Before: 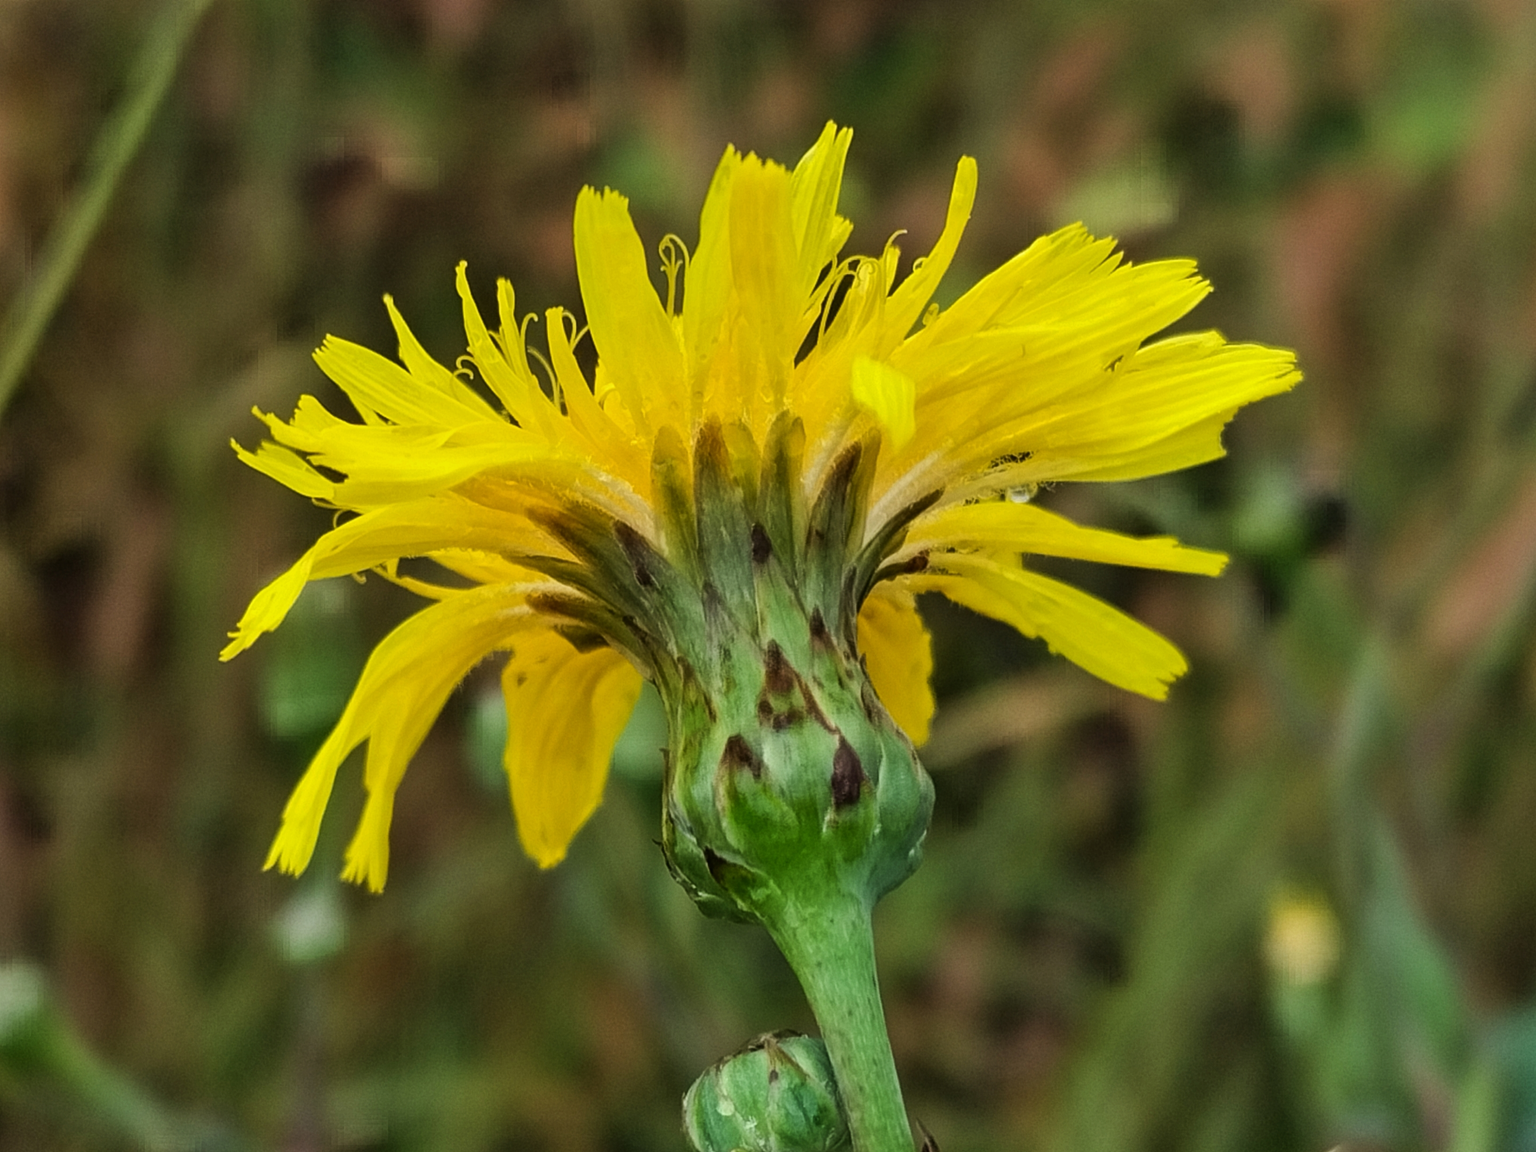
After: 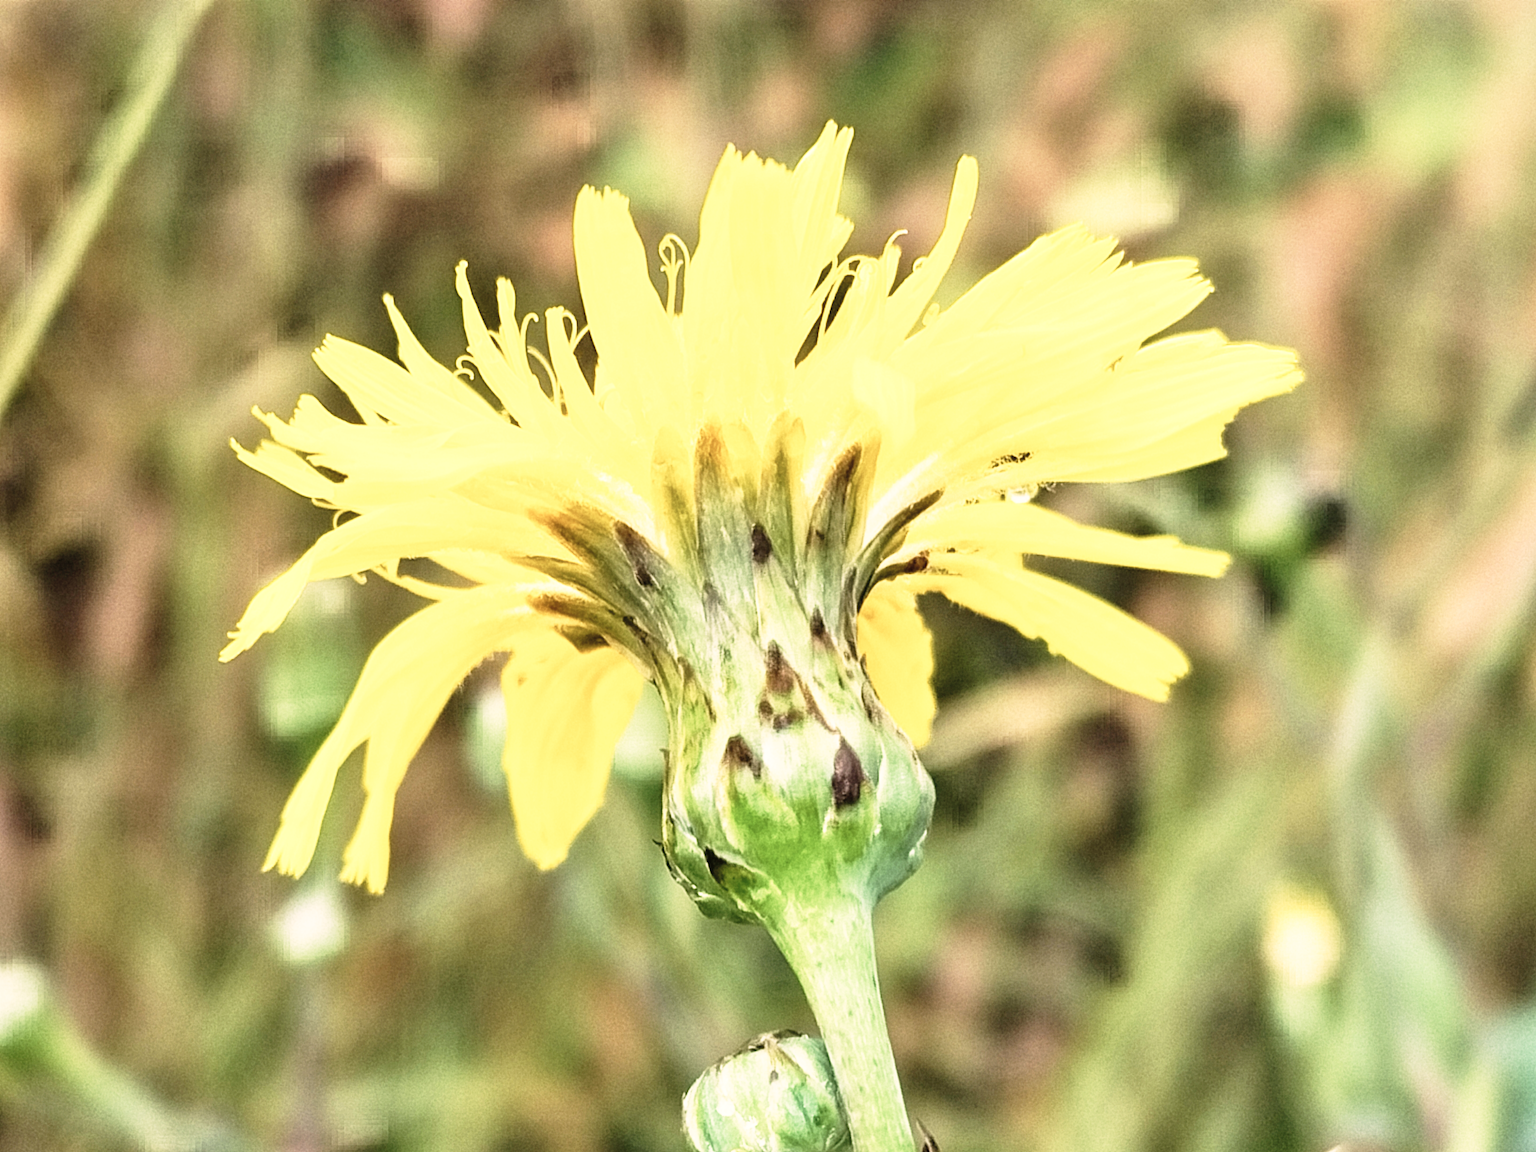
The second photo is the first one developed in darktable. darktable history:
exposure: black level correction 0, exposure 1 EV, compensate exposure bias true, compensate highlight preservation false
color correction: highlights a* 5.52, highlights b* 5.17, saturation 0.672
base curve: curves: ch0 [(0, 0) (0.012, 0.01) (0.073, 0.168) (0.31, 0.711) (0.645, 0.957) (1, 1)], preserve colors none
